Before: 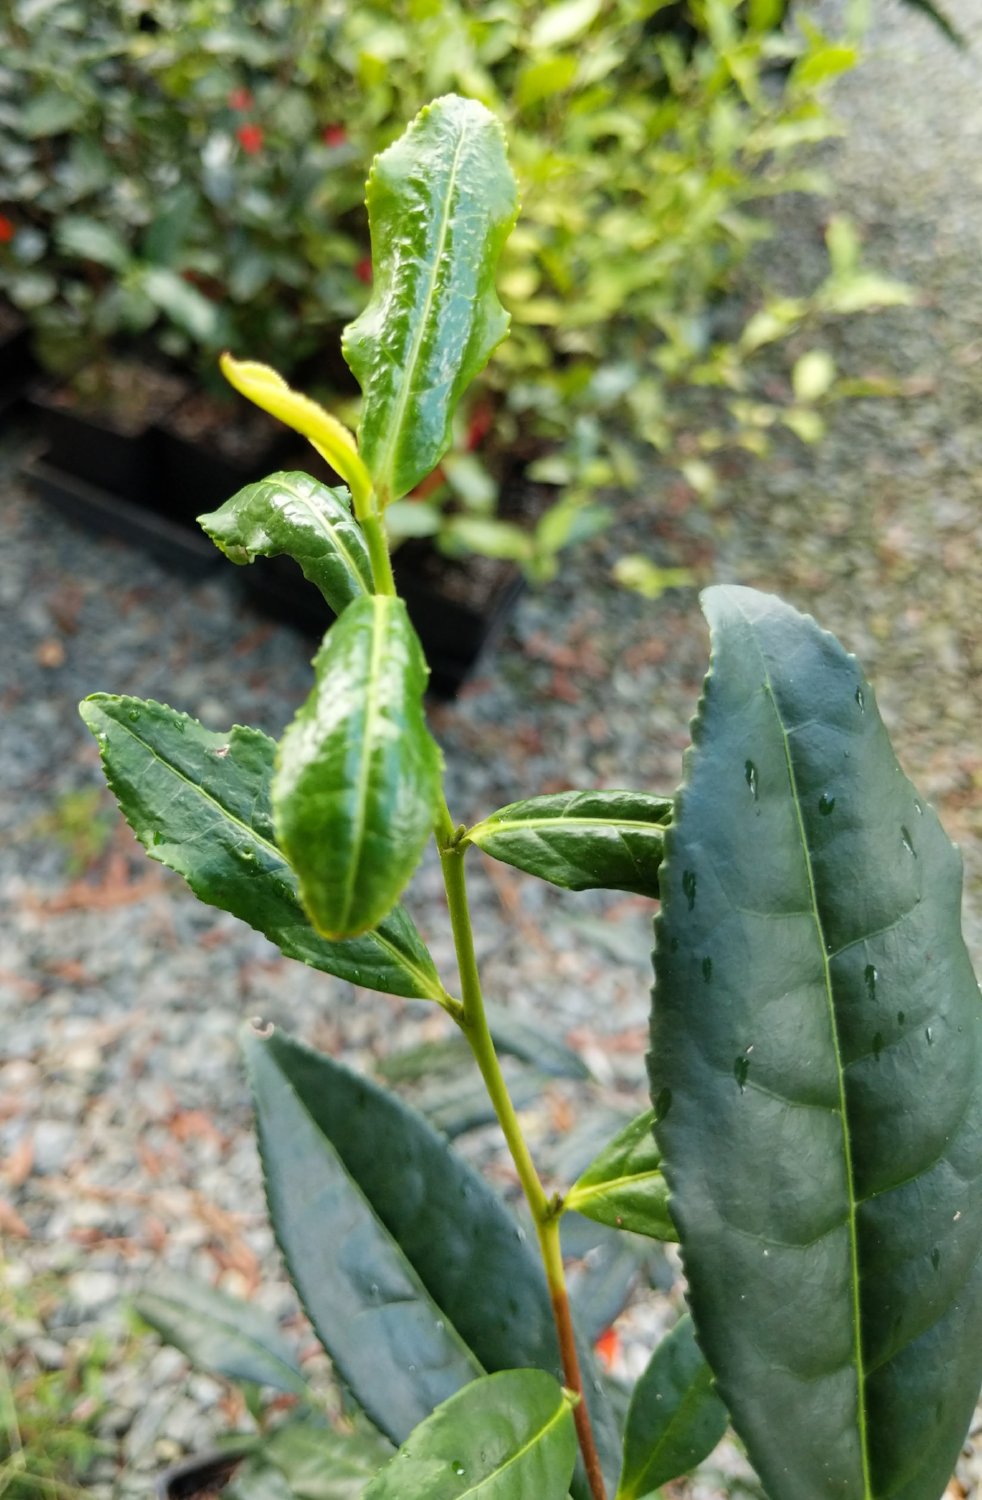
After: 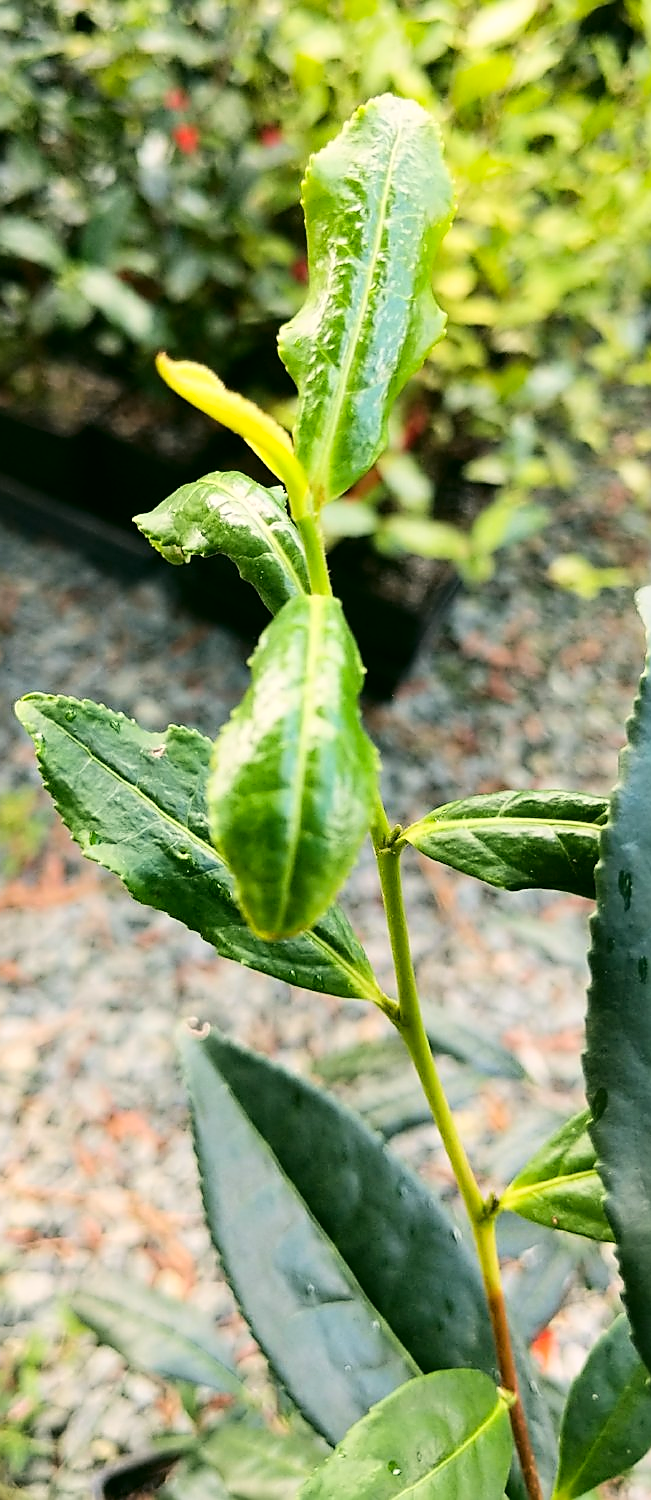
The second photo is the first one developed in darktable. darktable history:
sharpen: radius 1.398, amount 1.266, threshold 0.609
crop and rotate: left 6.552%, right 27.13%
color correction: highlights a* 4.62, highlights b* 4.93, shadows a* -6.81, shadows b* 5
tone equalizer: edges refinement/feathering 500, mask exposure compensation -1.57 EV, preserve details no
base curve: curves: ch0 [(0, 0) (0.032, 0.025) (0.121, 0.166) (0.206, 0.329) (0.605, 0.79) (1, 1)]
